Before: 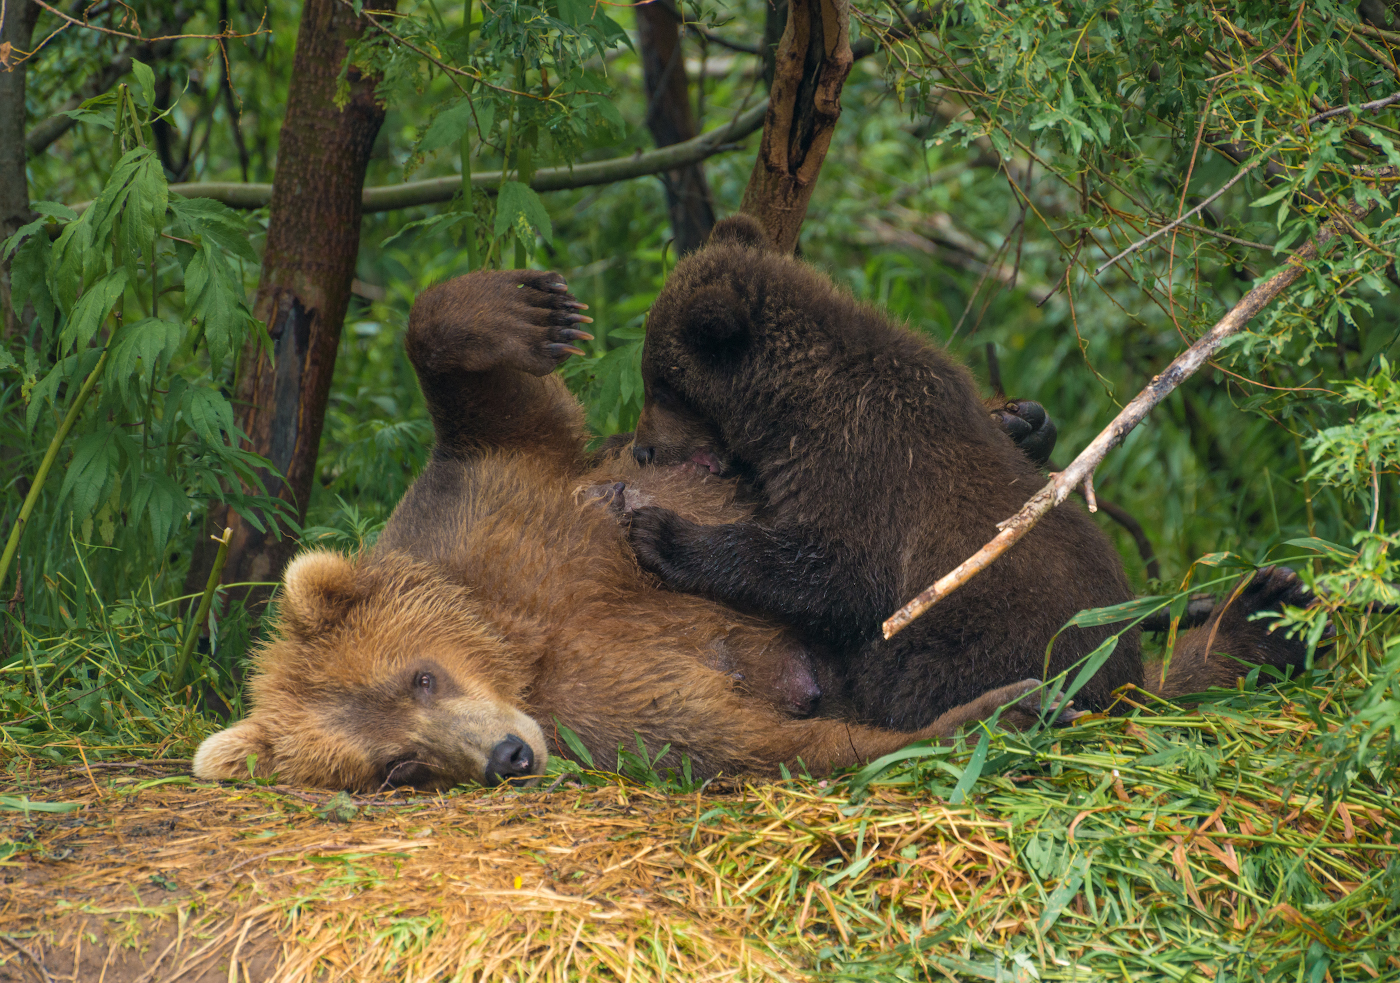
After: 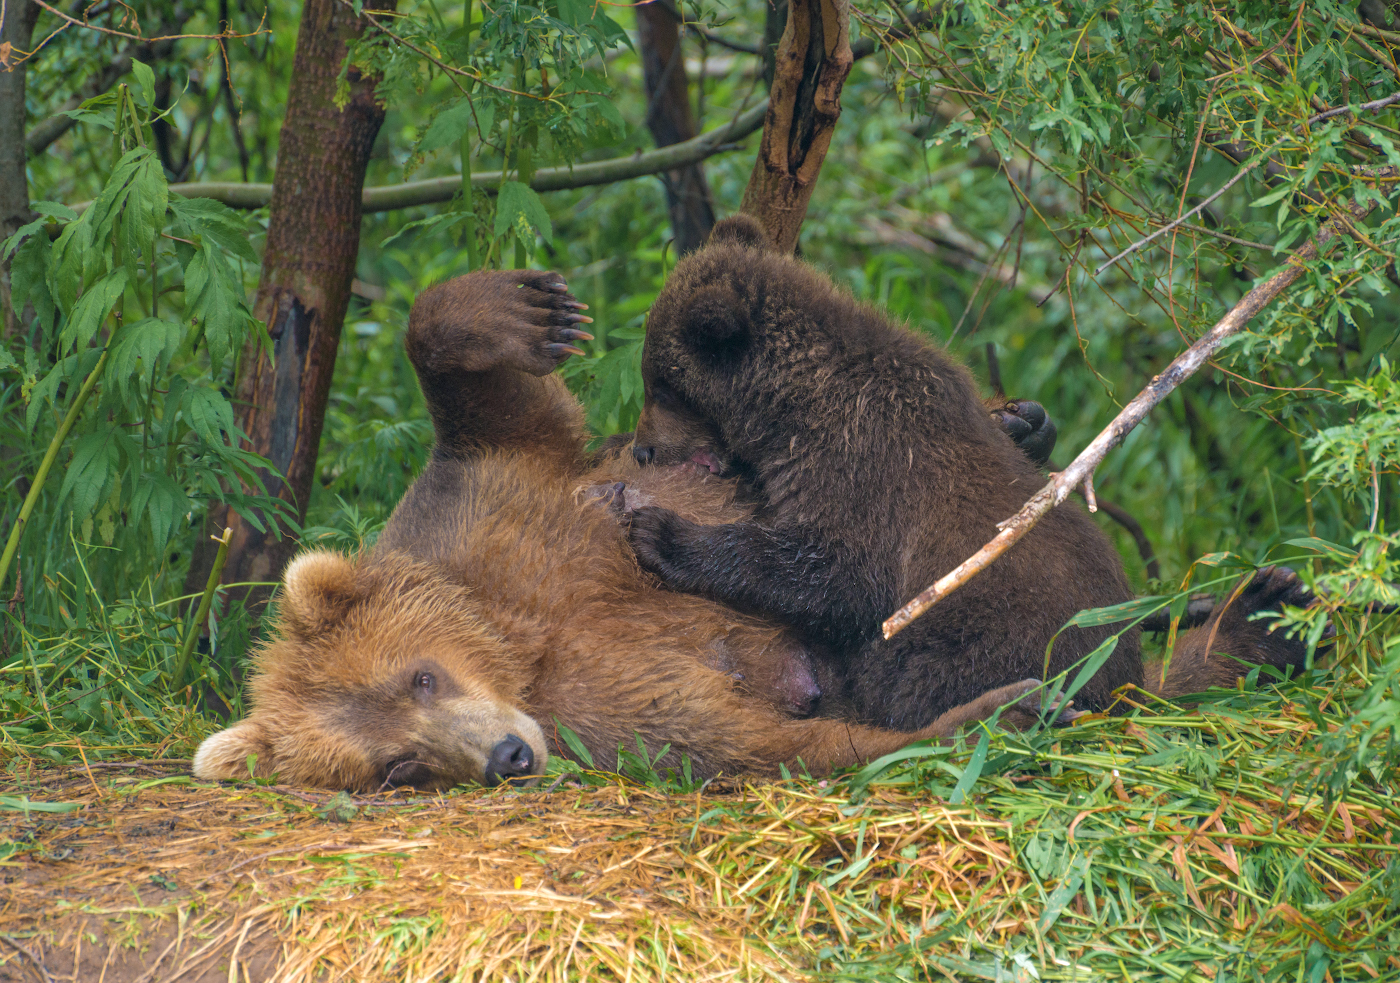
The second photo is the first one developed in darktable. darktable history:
color calibration: x 0.355, y 0.367, temperature 4700.38 K
exposure: exposure 0.515 EV, compensate highlight preservation false
tone equalizer: -8 EV 0.25 EV, -7 EV 0.417 EV, -6 EV 0.417 EV, -5 EV 0.25 EV, -3 EV -0.25 EV, -2 EV -0.417 EV, -1 EV -0.417 EV, +0 EV -0.25 EV, edges refinement/feathering 500, mask exposure compensation -1.57 EV, preserve details guided filter
white balance: red 1.009, blue 1.027
